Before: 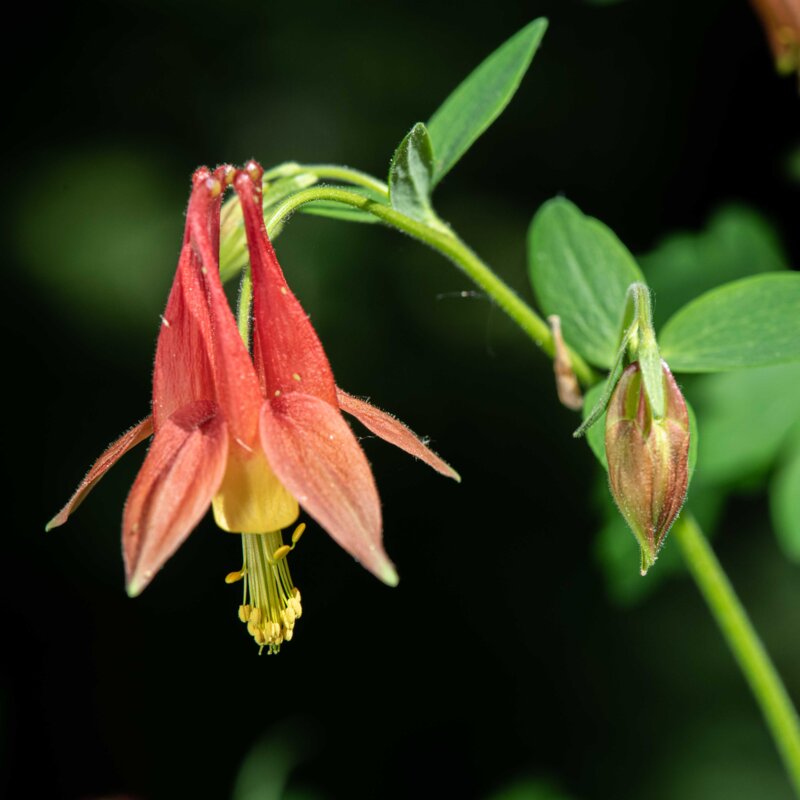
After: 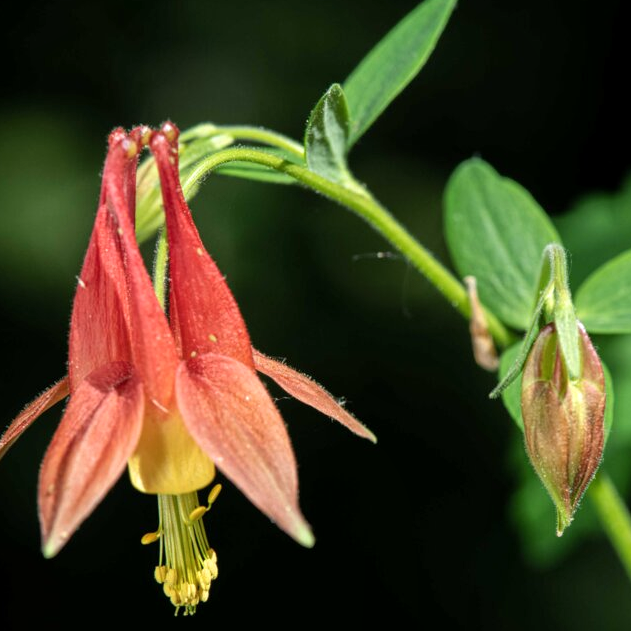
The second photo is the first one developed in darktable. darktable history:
crop and rotate: left 10.613%, top 5.005%, right 10.469%, bottom 16.08%
local contrast: highlights 106%, shadows 99%, detail 119%, midtone range 0.2
